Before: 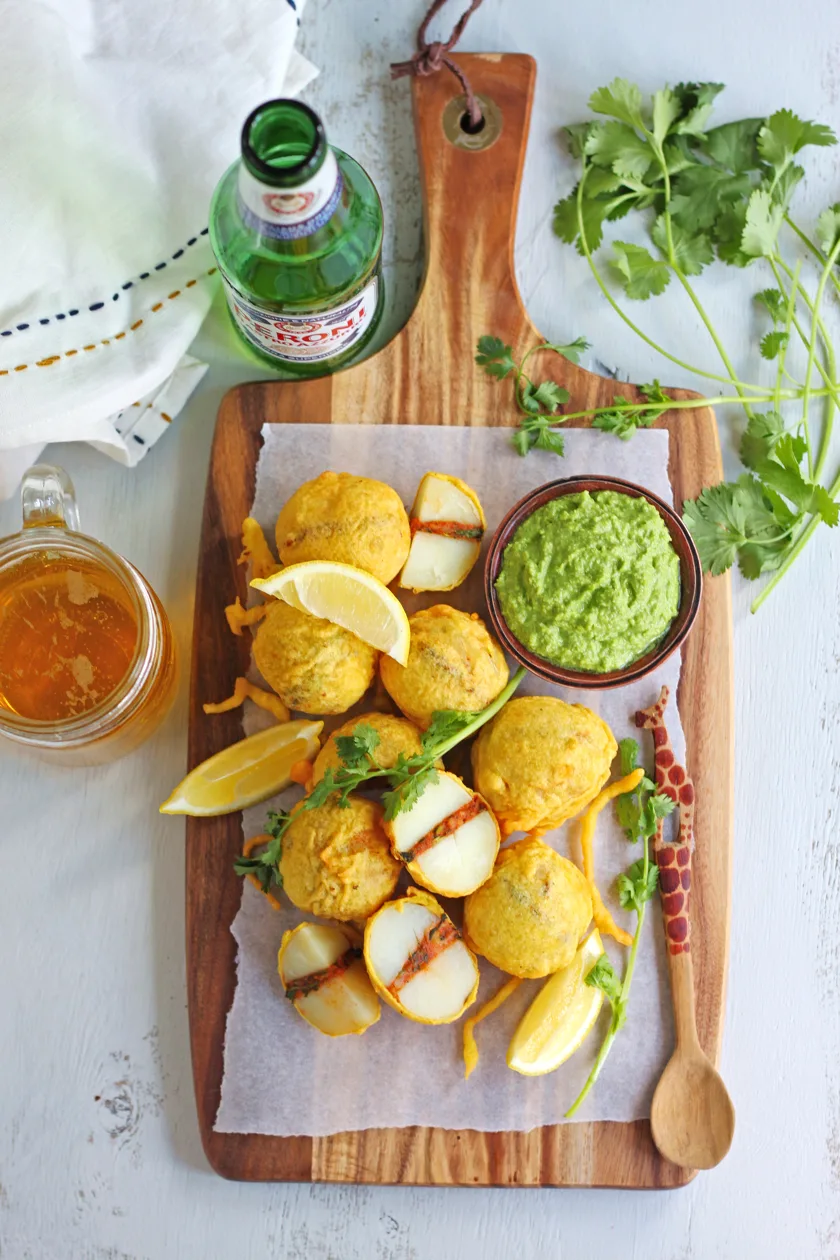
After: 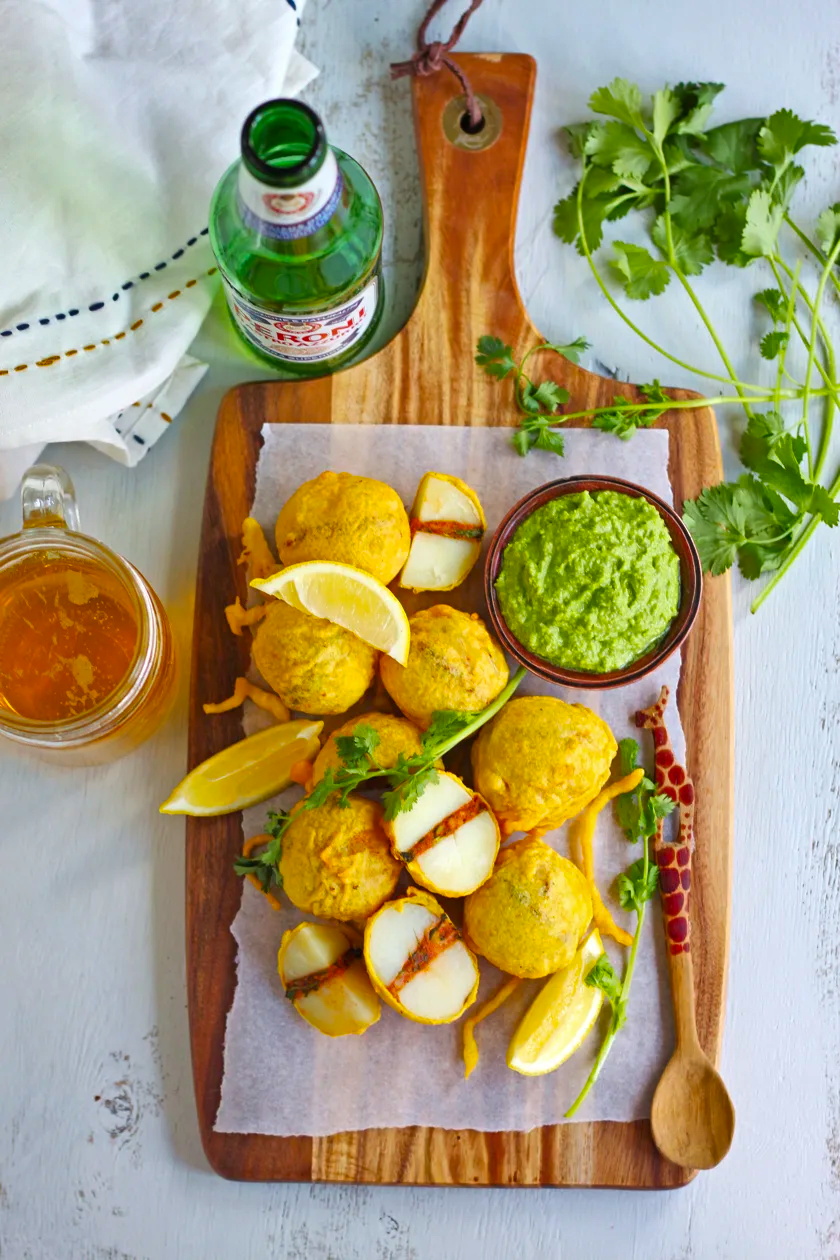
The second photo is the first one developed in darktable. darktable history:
shadows and highlights: low approximation 0.01, soften with gaussian
white balance: emerald 1
color balance rgb: perceptual saturation grading › global saturation 20%, global vibrance 20%
